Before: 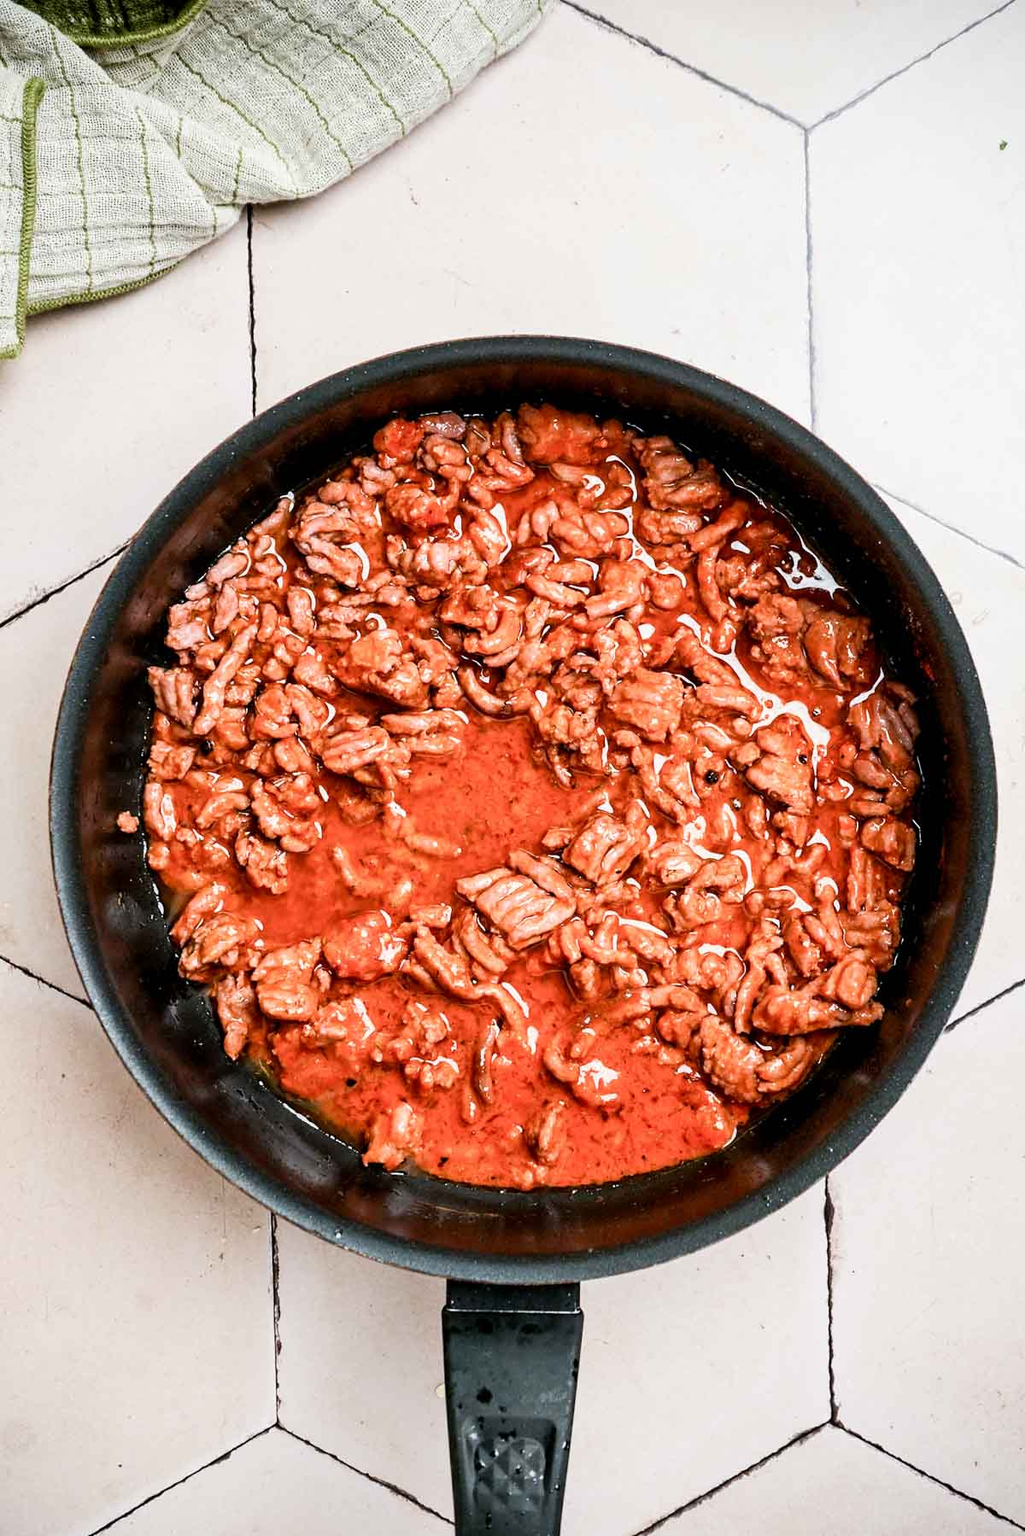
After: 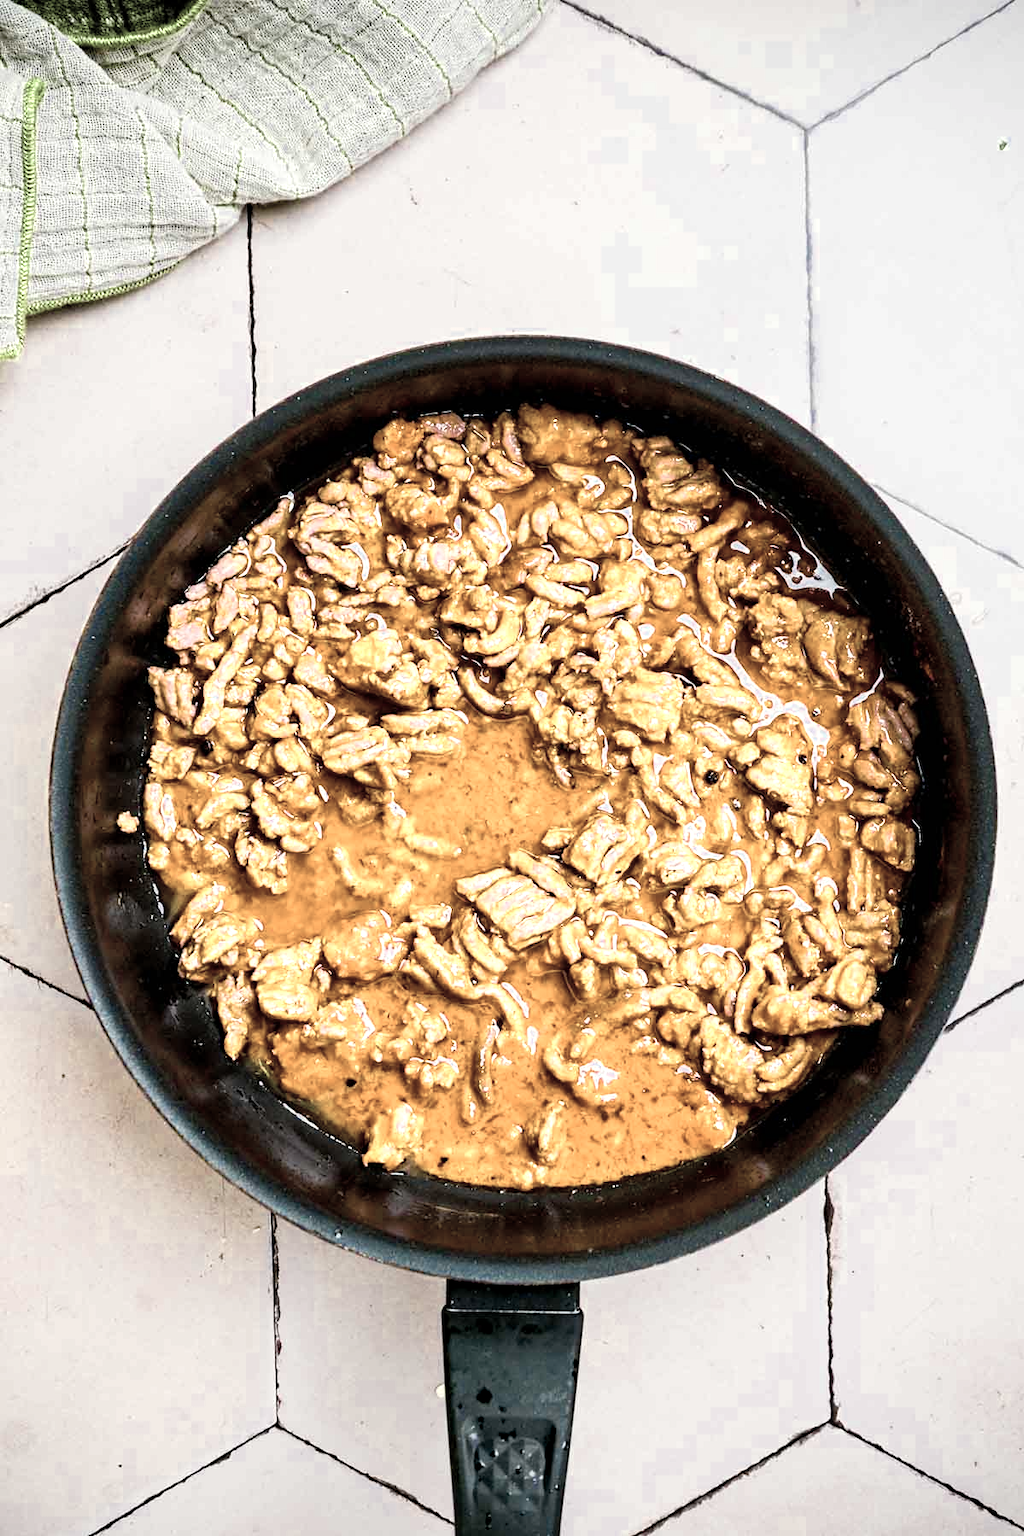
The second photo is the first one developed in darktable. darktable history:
white balance: emerald 1
color zones: curves: ch0 [(0.25, 0.667) (0.758, 0.368)]; ch1 [(0.215, 0.245) (0.761, 0.373)]; ch2 [(0.247, 0.554) (0.761, 0.436)]
haze removal: compatibility mode true, adaptive false
color balance rgb: linear chroma grading › global chroma 15%, perceptual saturation grading › global saturation 30%
